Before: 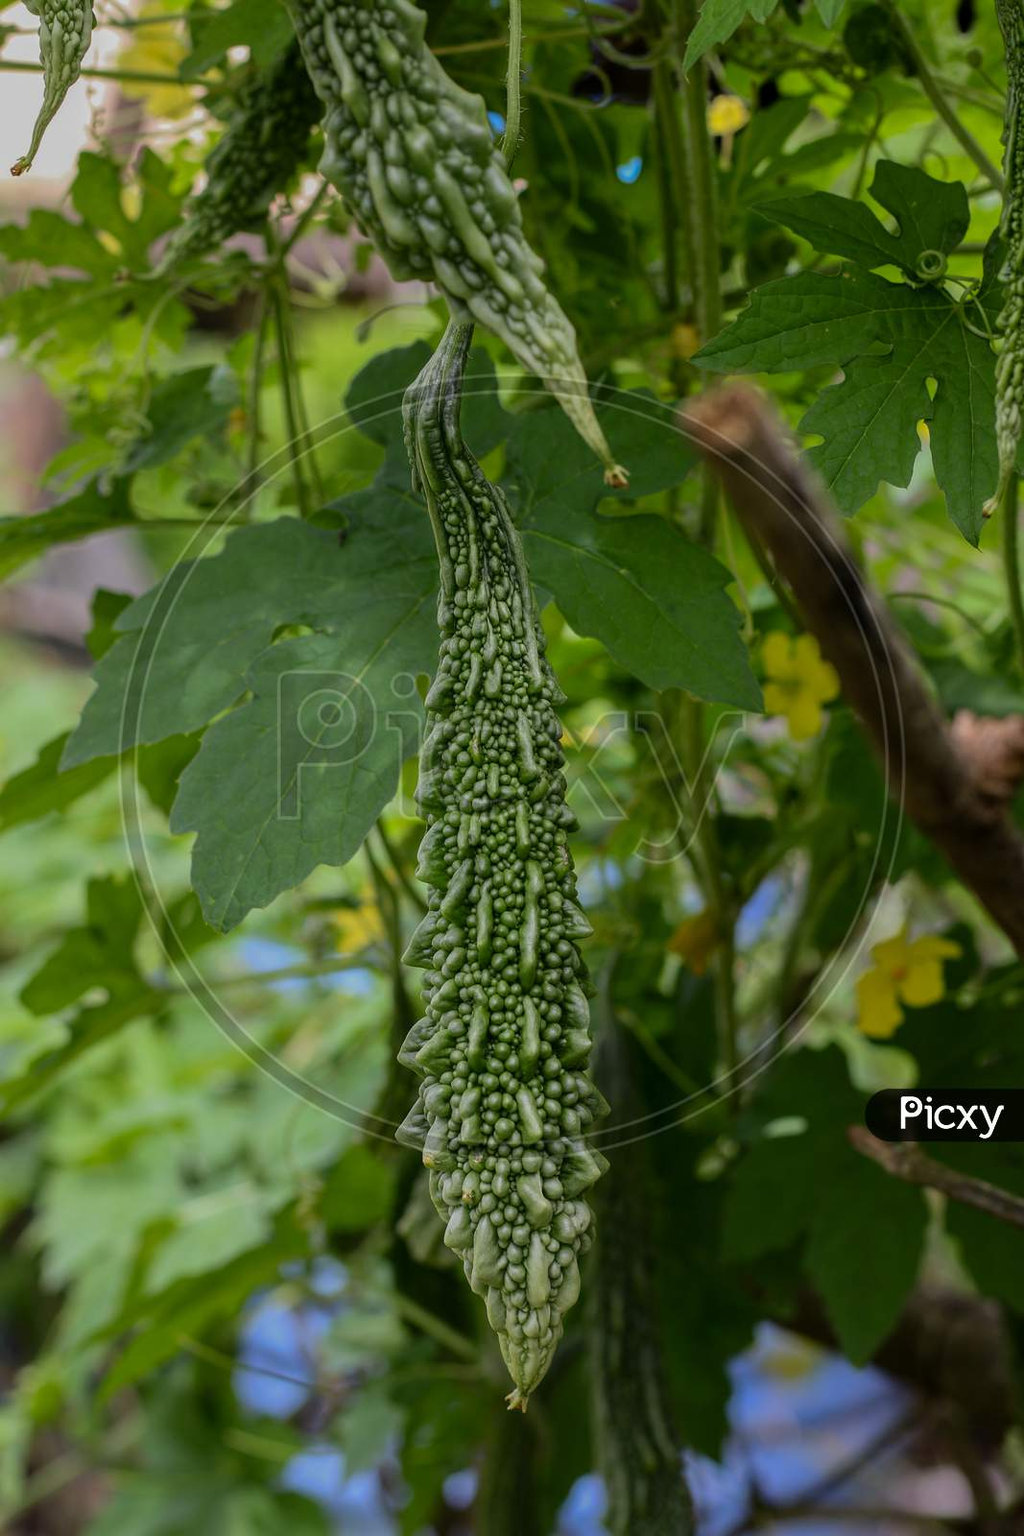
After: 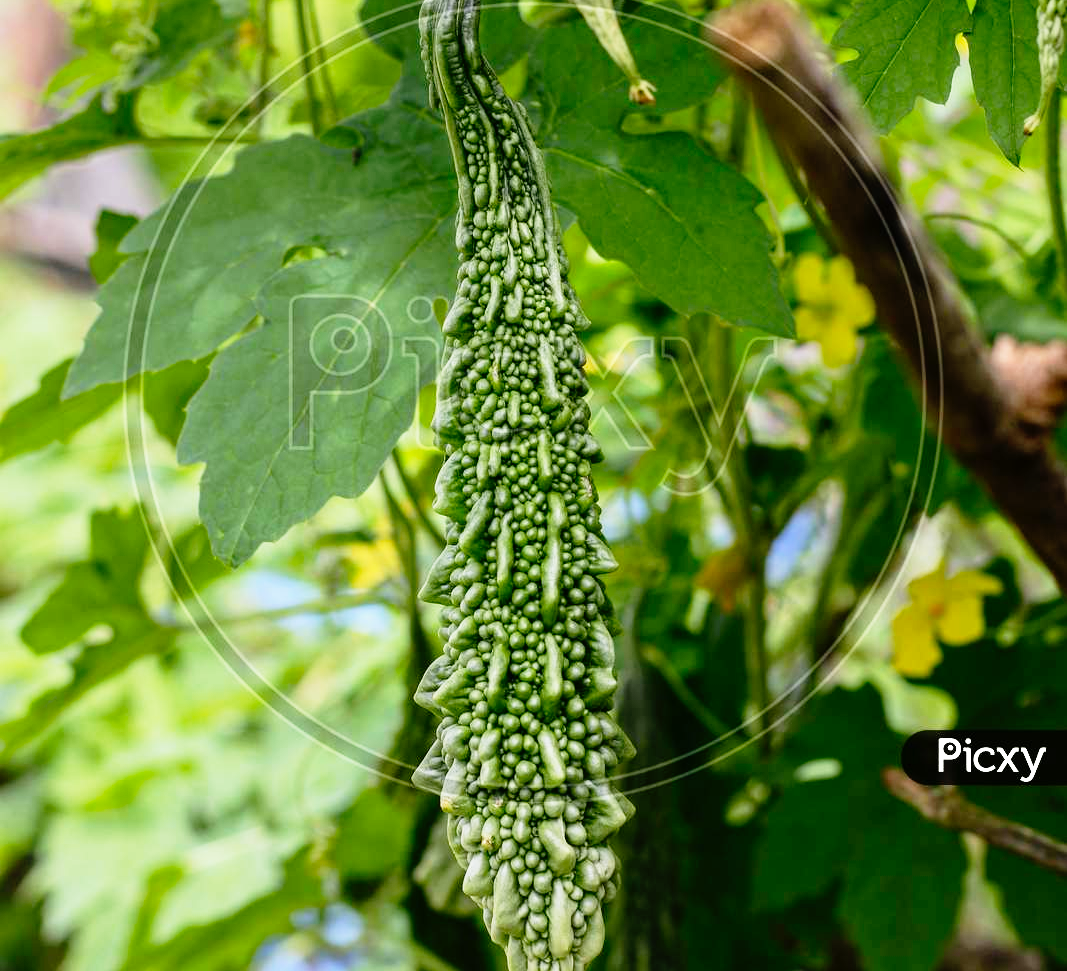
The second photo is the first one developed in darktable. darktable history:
crop and rotate: top 25.258%, bottom 14.004%
base curve: curves: ch0 [(0, 0) (0.012, 0.01) (0.073, 0.168) (0.31, 0.711) (0.645, 0.957) (1, 1)], preserve colors none
